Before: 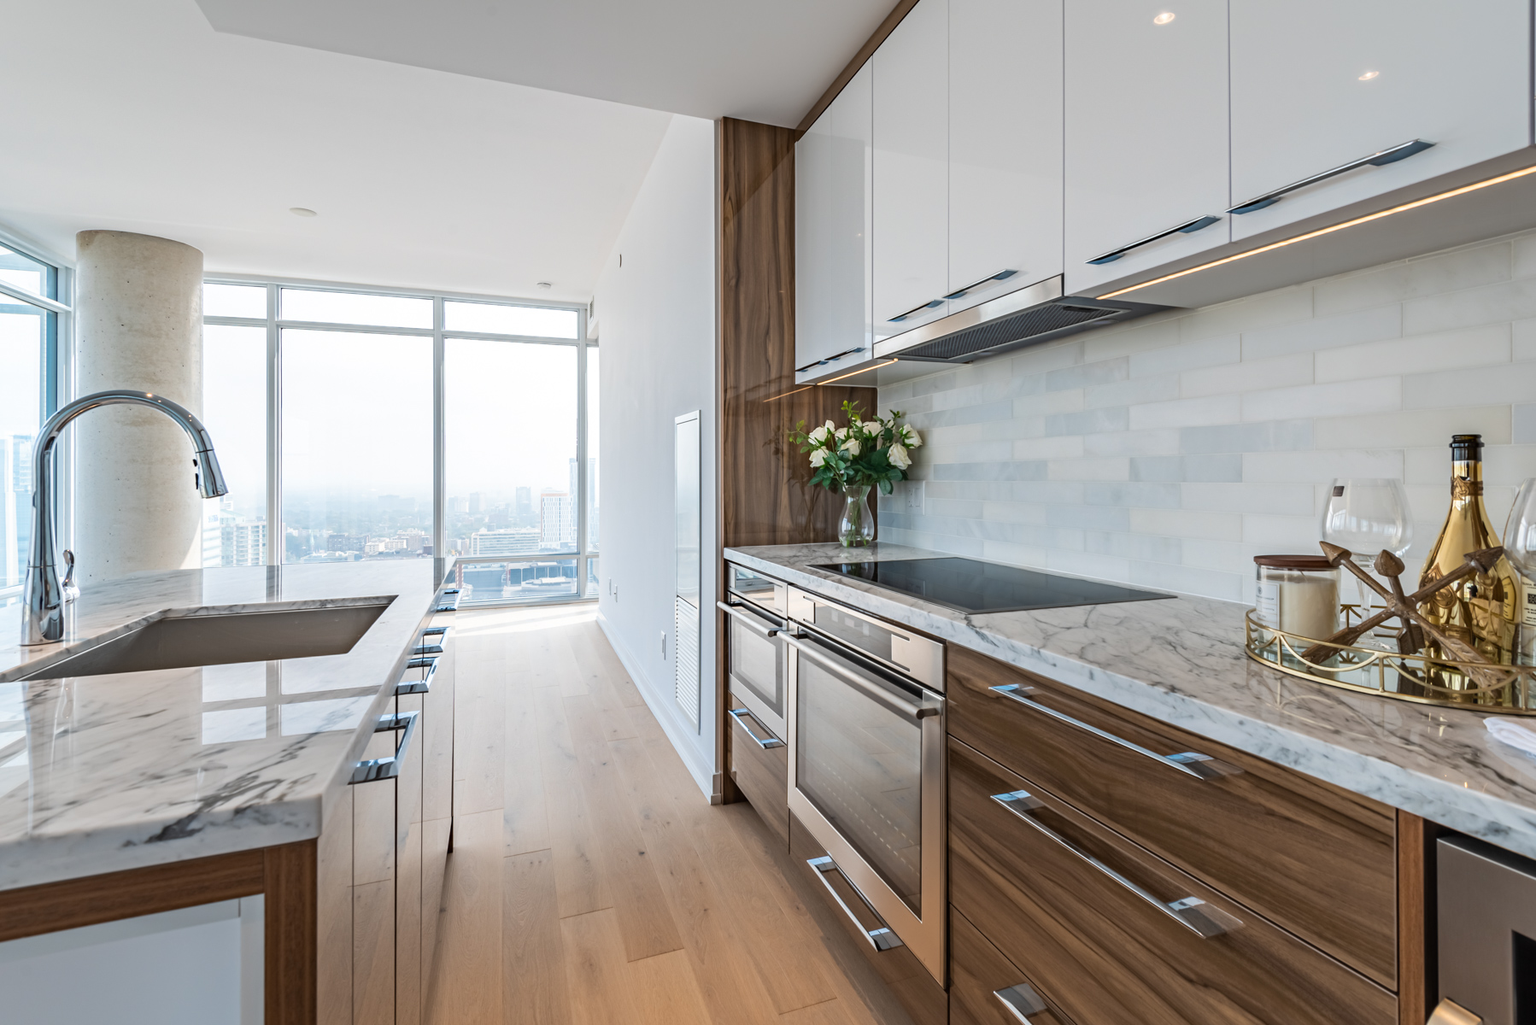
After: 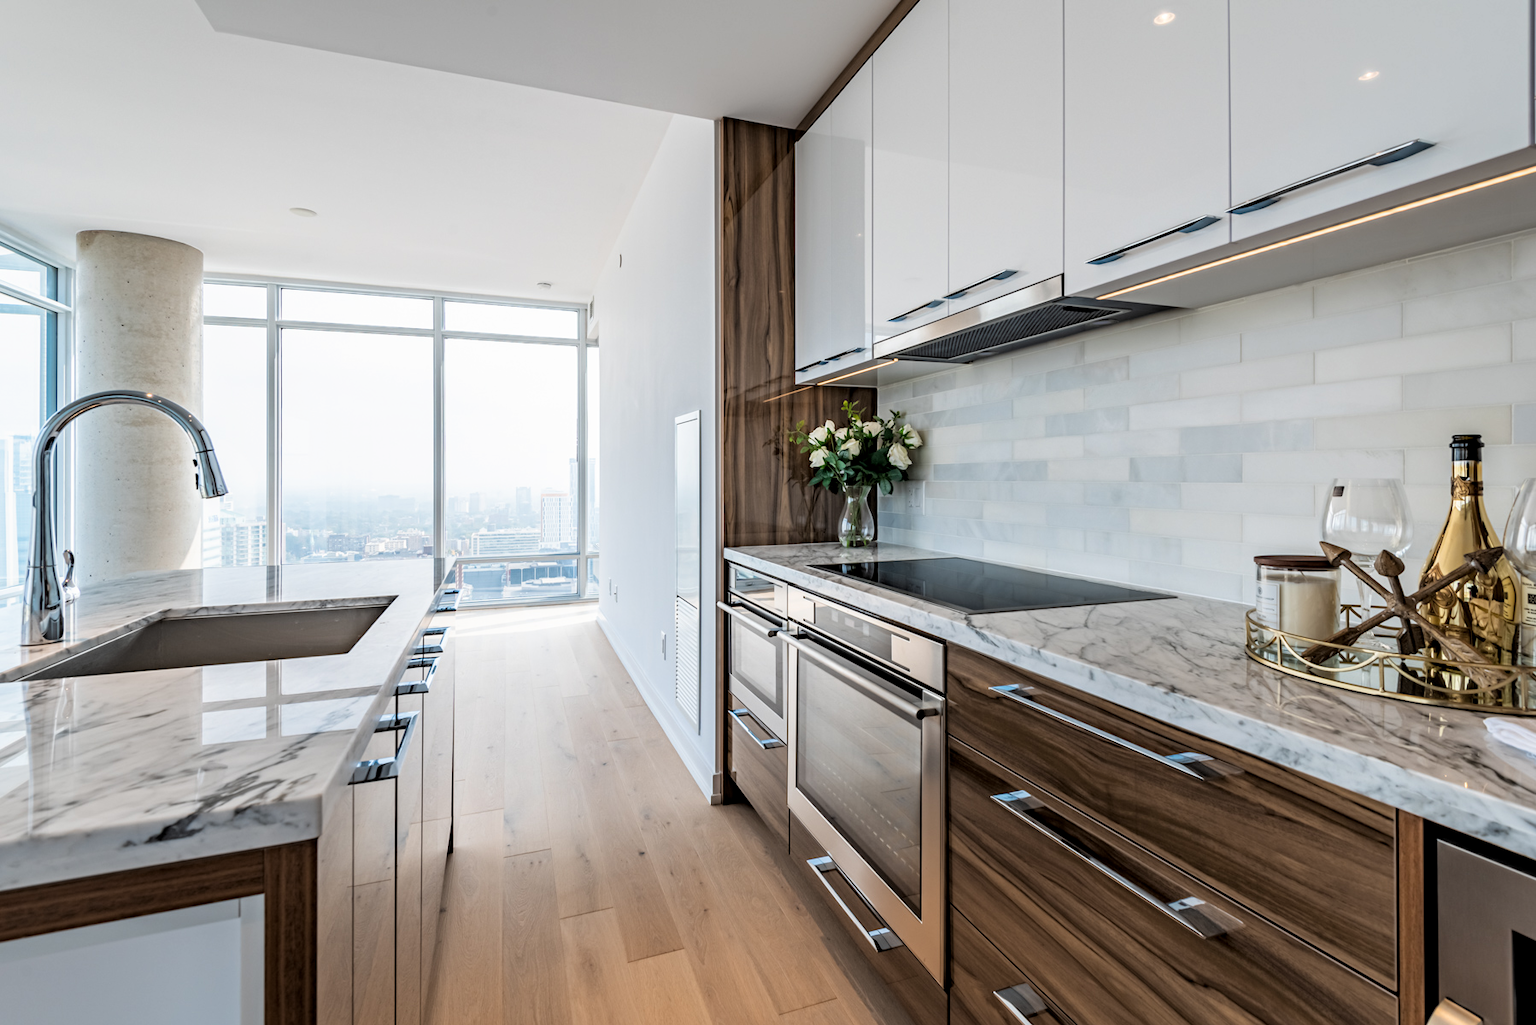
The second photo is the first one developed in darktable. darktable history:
filmic rgb: black relative exposure -4.93 EV, white relative exposure 2.84 EV, hardness 3.72
local contrast: highlights 100%, shadows 100%, detail 120%, midtone range 0.2
